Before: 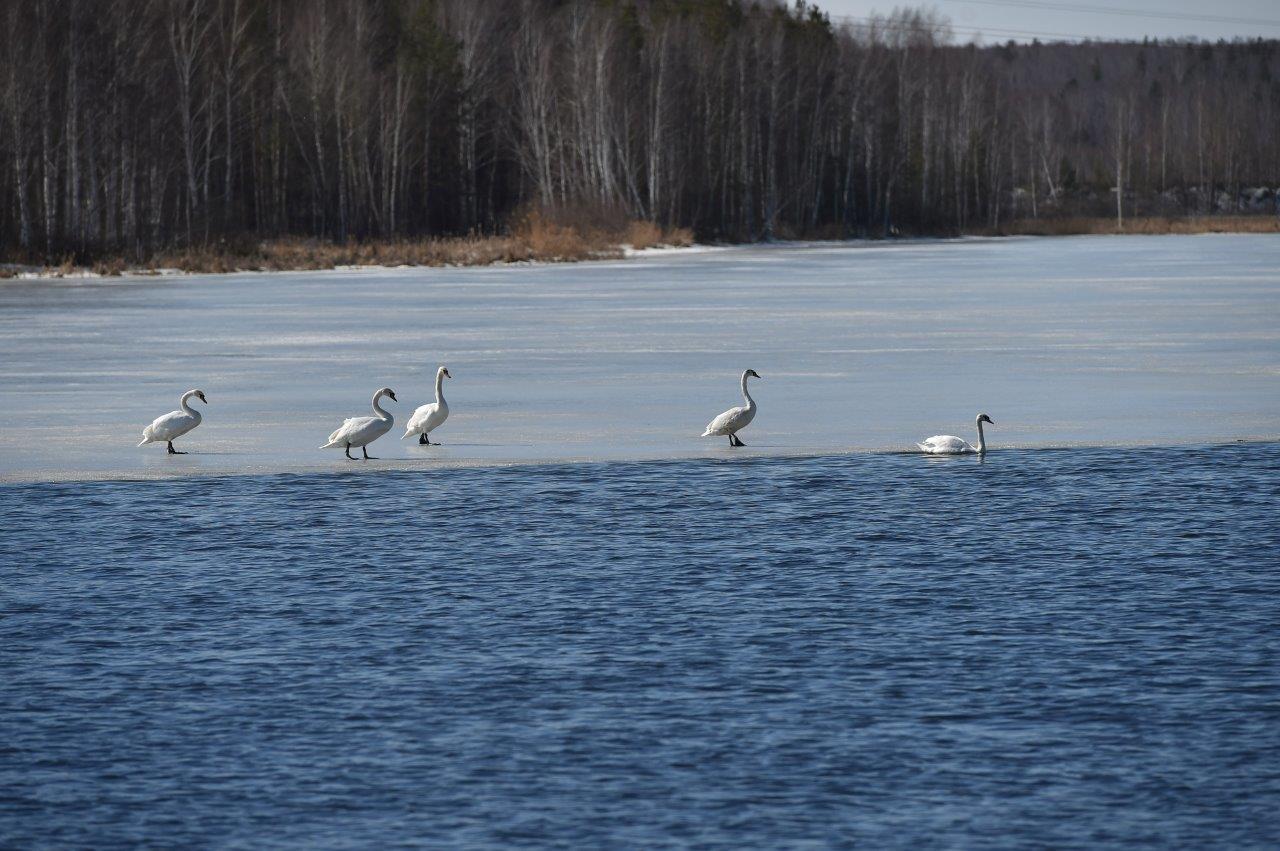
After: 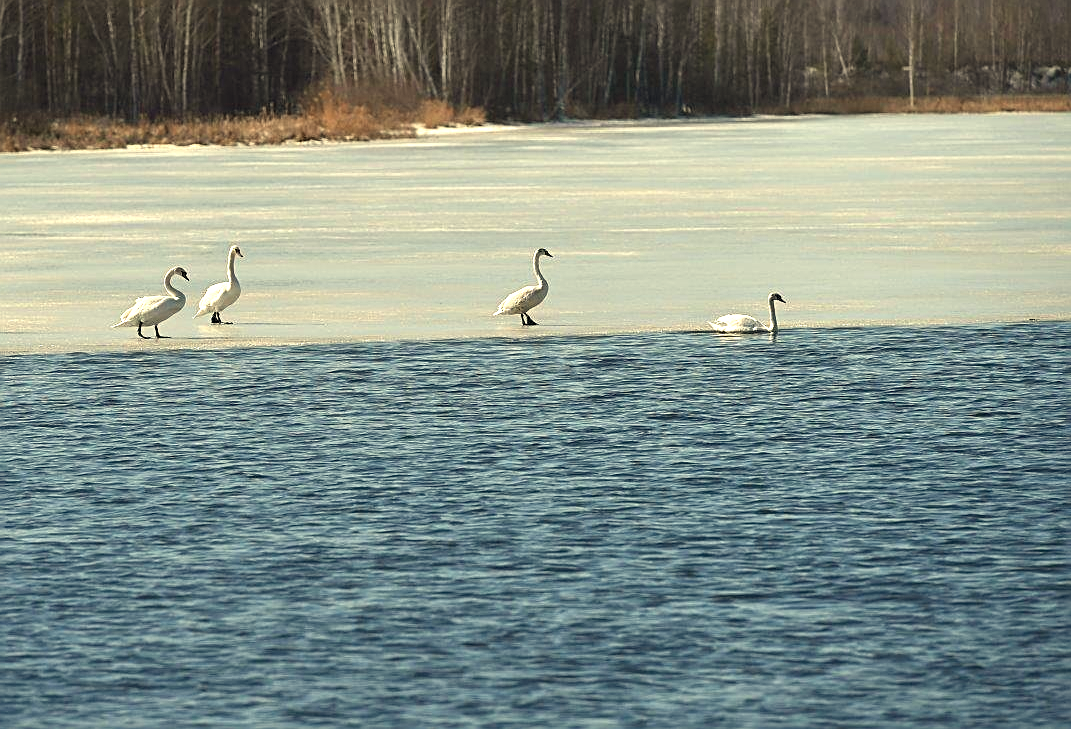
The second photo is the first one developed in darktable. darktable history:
exposure: black level correction 0, exposure 0.953 EV, compensate exposure bias true, compensate highlight preservation false
white balance: red 1.08, blue 0.791
sharpen: on, module defaults
crop: left 16.315%, top 14.246%
